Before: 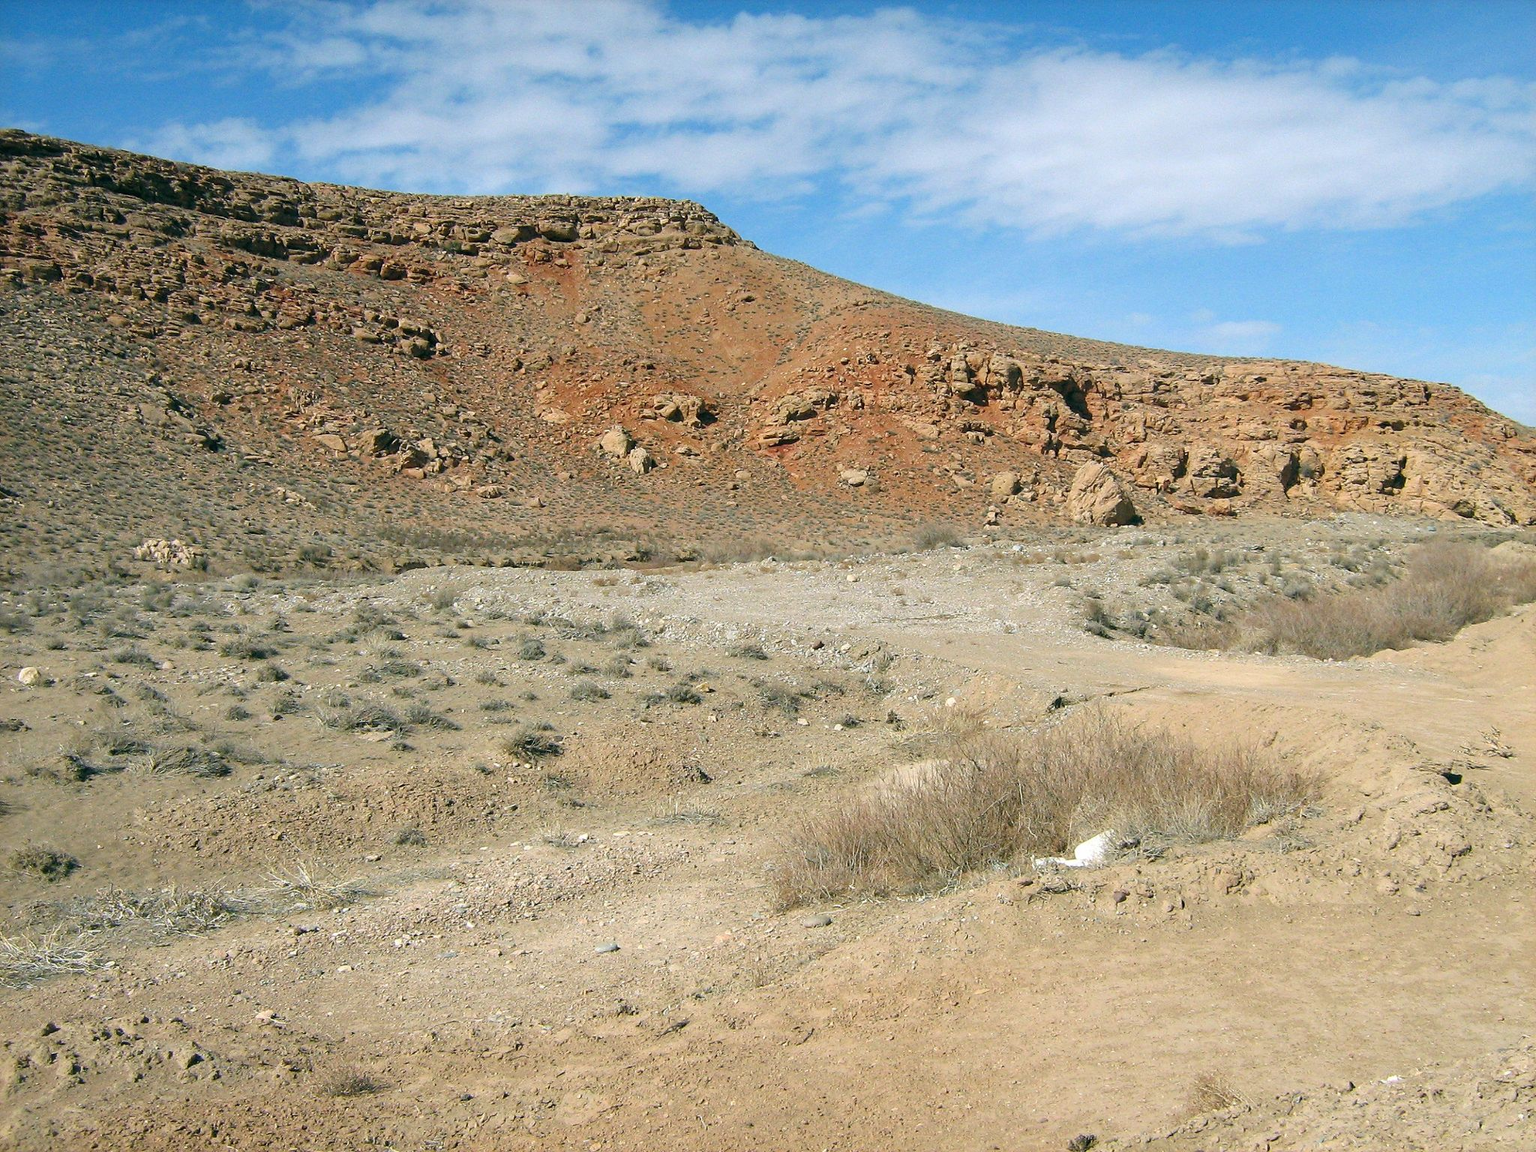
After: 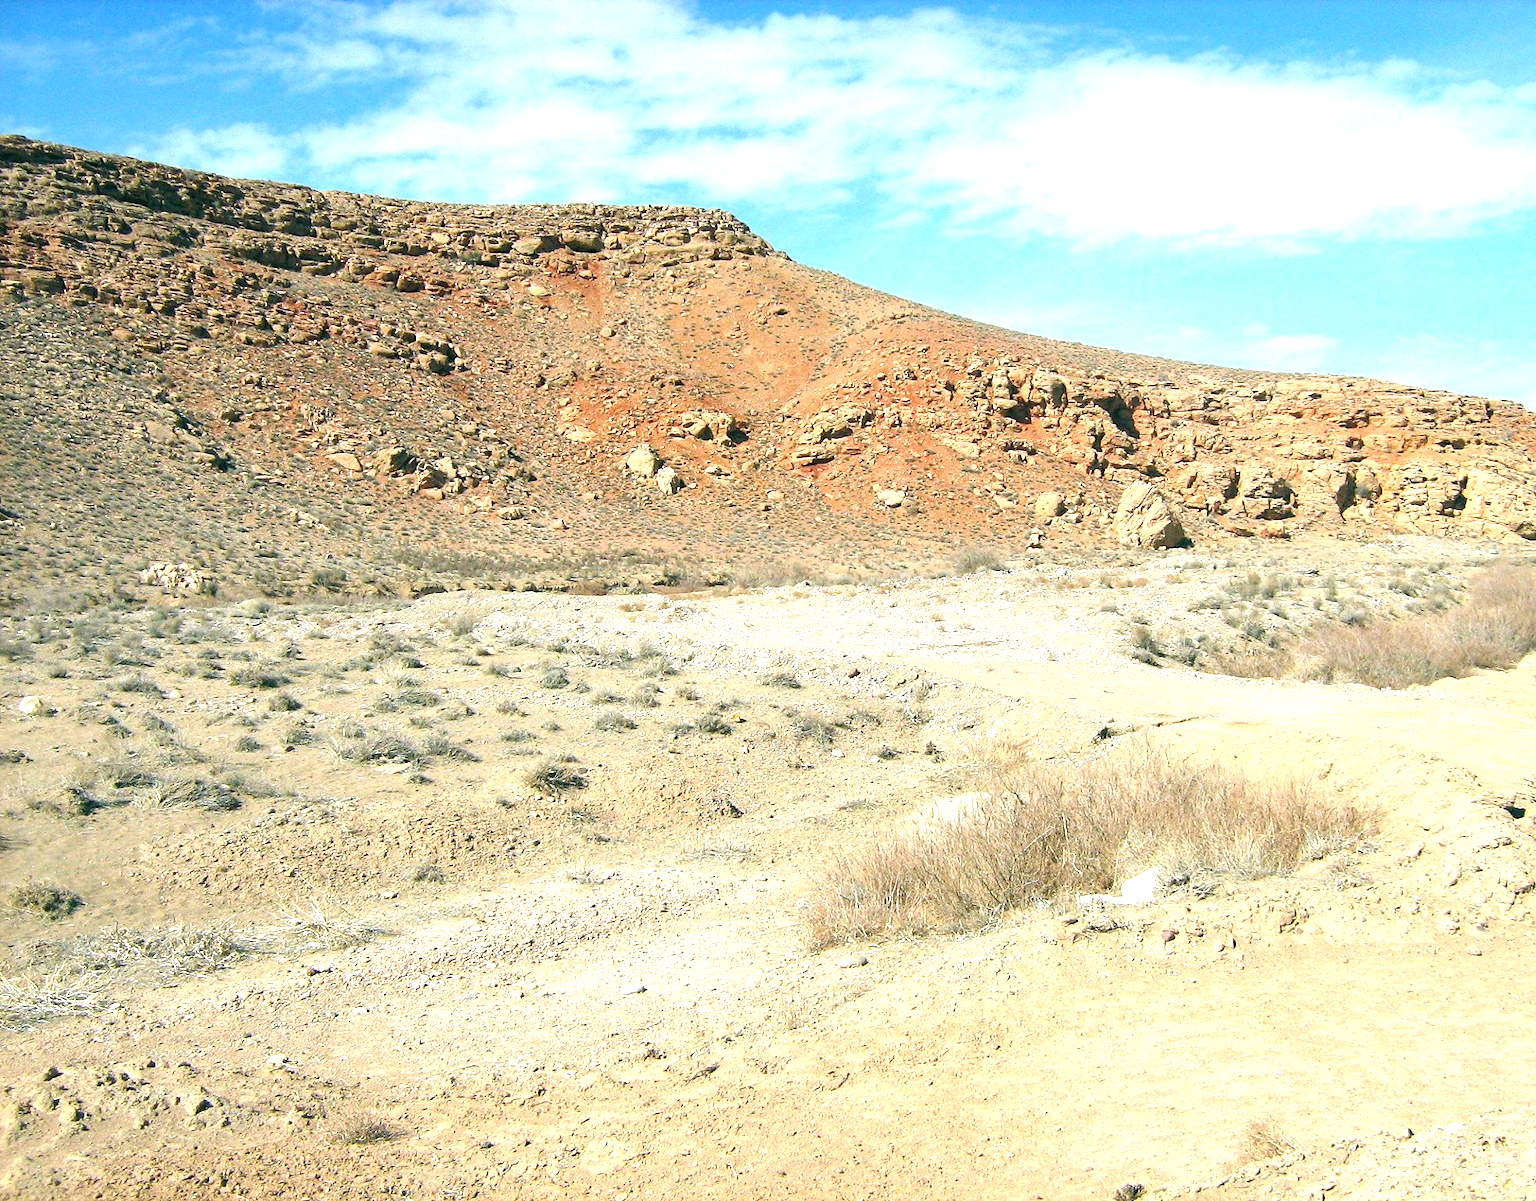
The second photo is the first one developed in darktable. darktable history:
crop: right 4.126%, bottom 0.031%
exposure: black level correction 0, exposure 1.1 EV, compensate exposure bias true, compensate highlight preservation false
white balance: emerald 1
